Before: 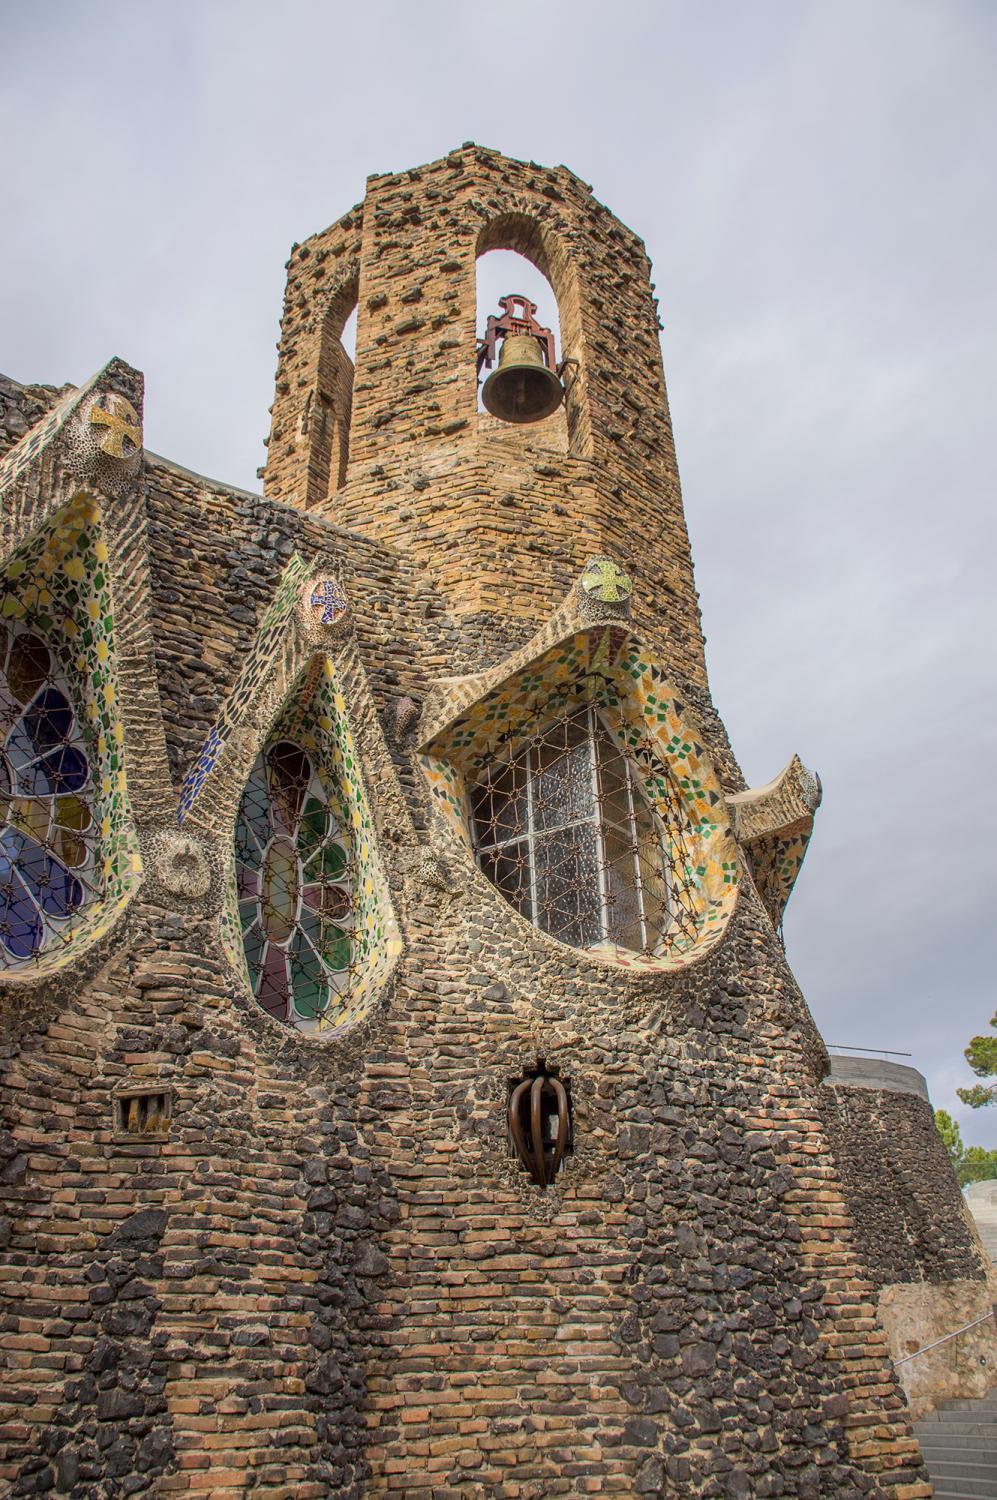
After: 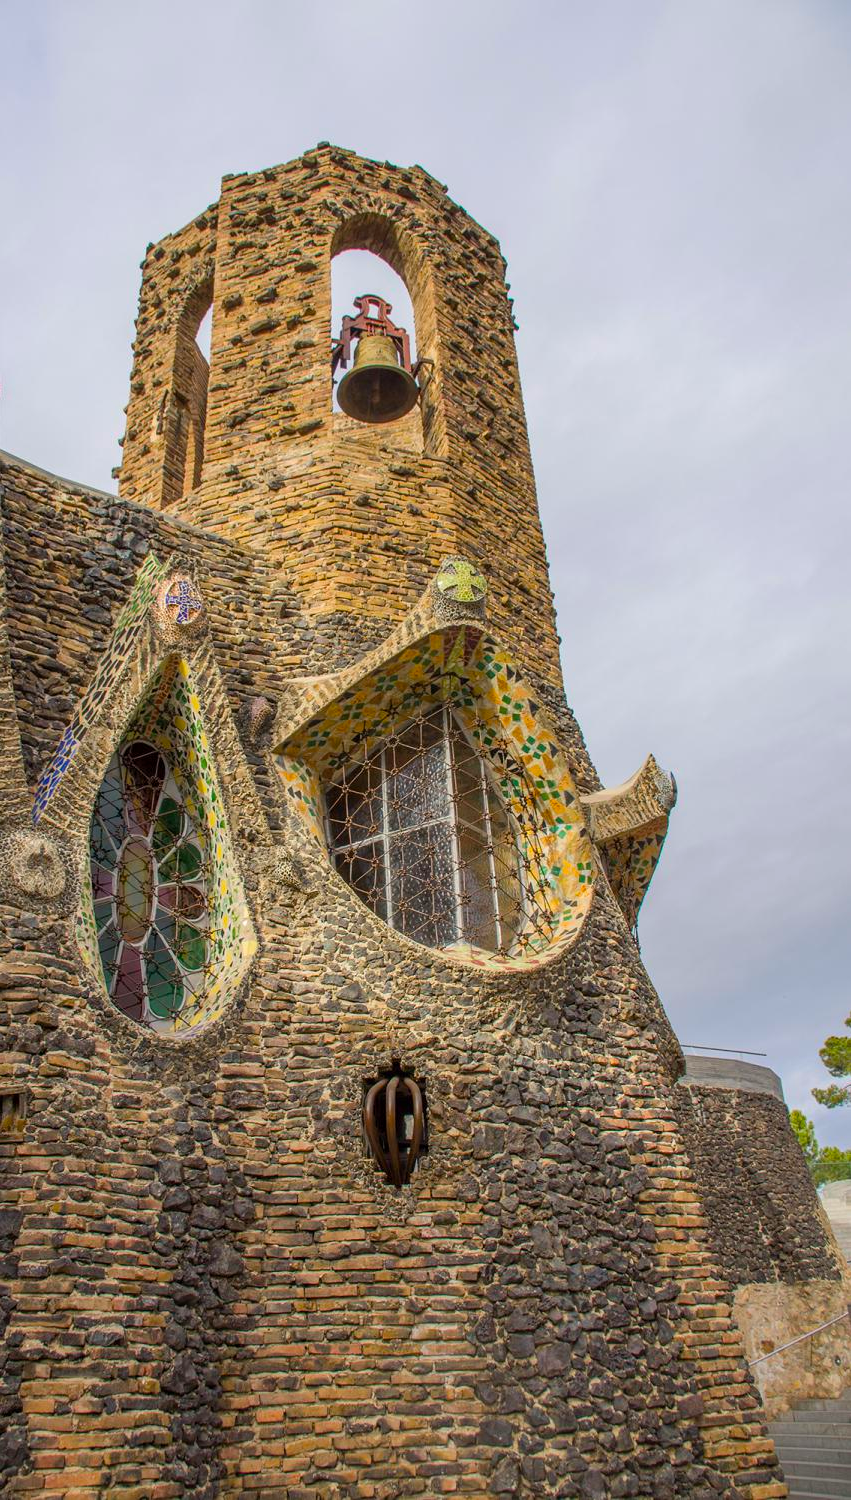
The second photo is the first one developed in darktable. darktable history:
color balance rgb: perceptual saturation grading › global saturation 20%, global vibrance 20%
crop and rotate: left 14.584%
